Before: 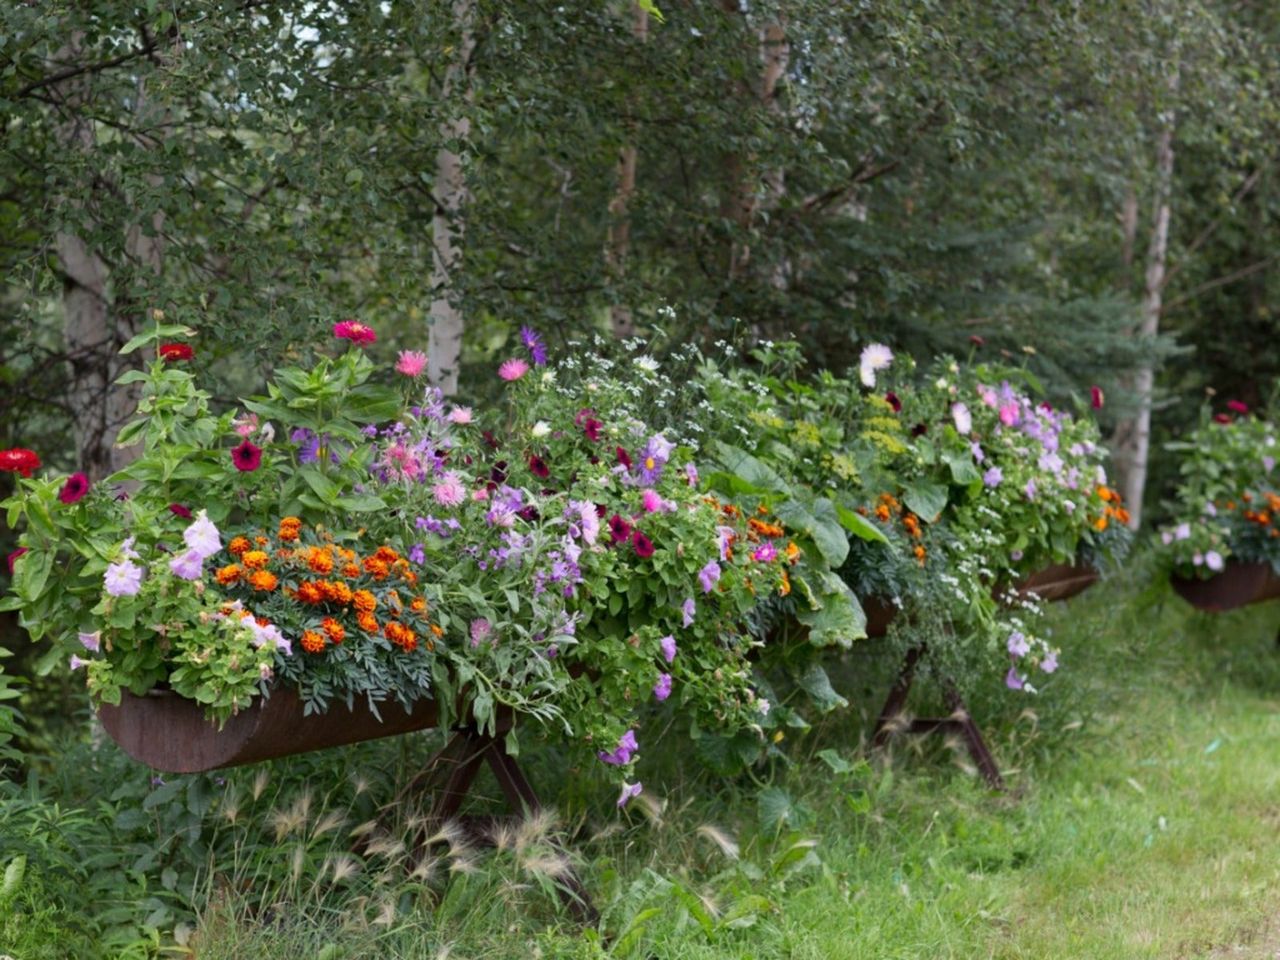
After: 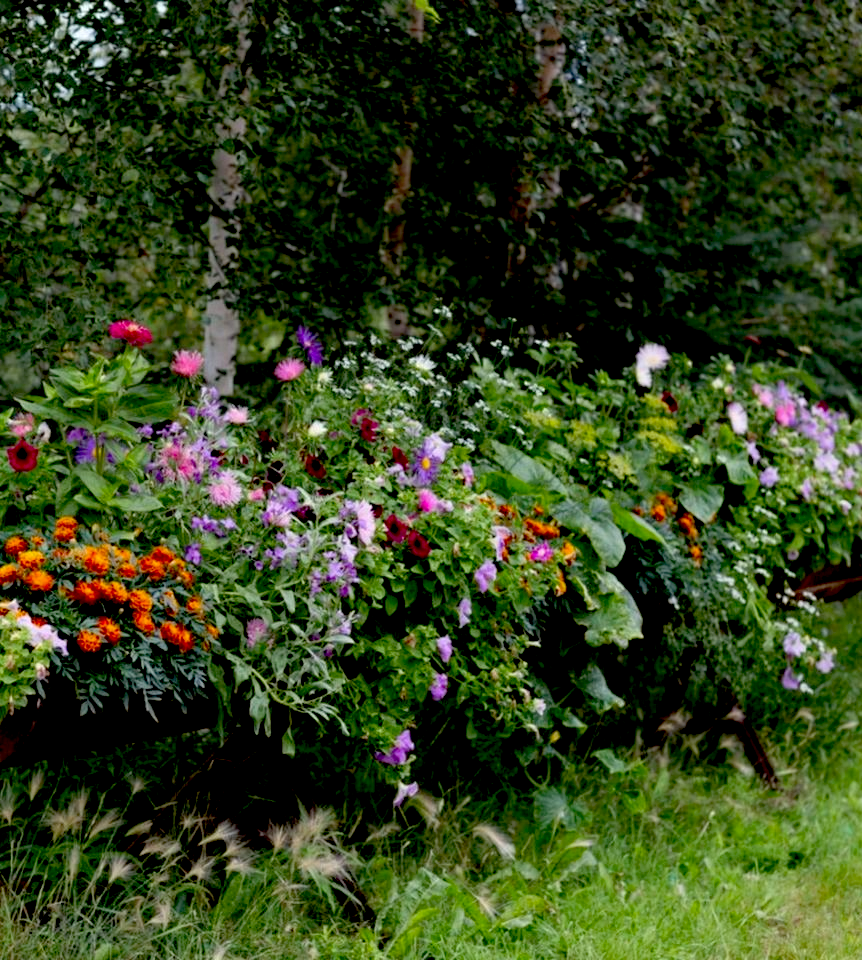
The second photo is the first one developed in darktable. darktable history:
crop and rotate: left 17.559%, right 15.086%
exposure: black level correction 0.049, exposure 0.013 EV, compensate highlight preservation false
